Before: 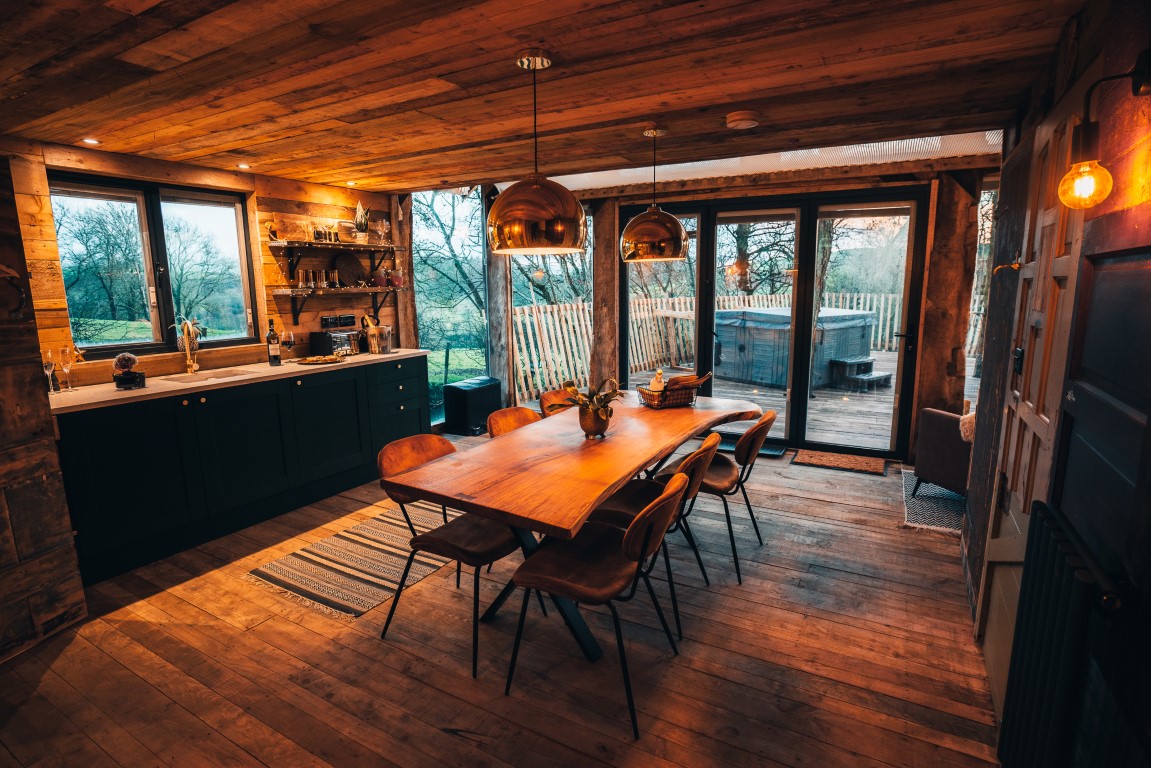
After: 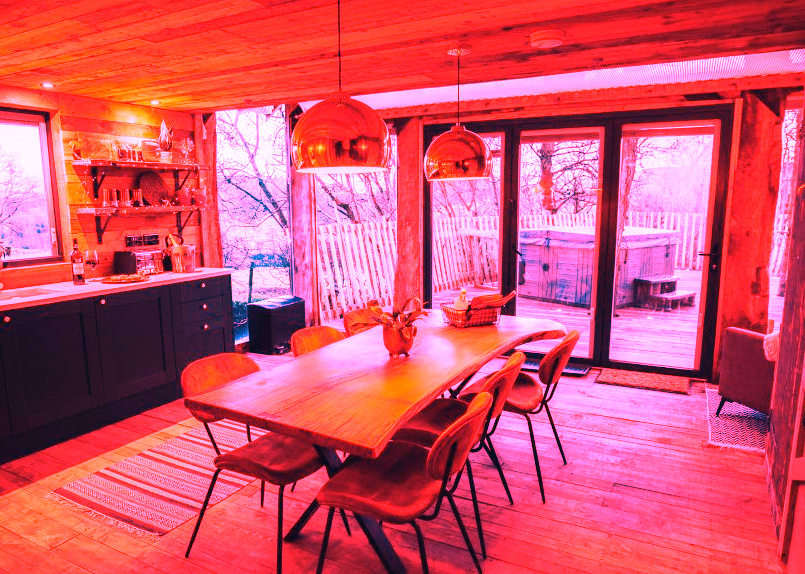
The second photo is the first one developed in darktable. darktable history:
white balance: red 4.26, blue 1.802
crop and rotate: left 17.046%, top 10.659%, right 12.989%, bottom 14.553%
